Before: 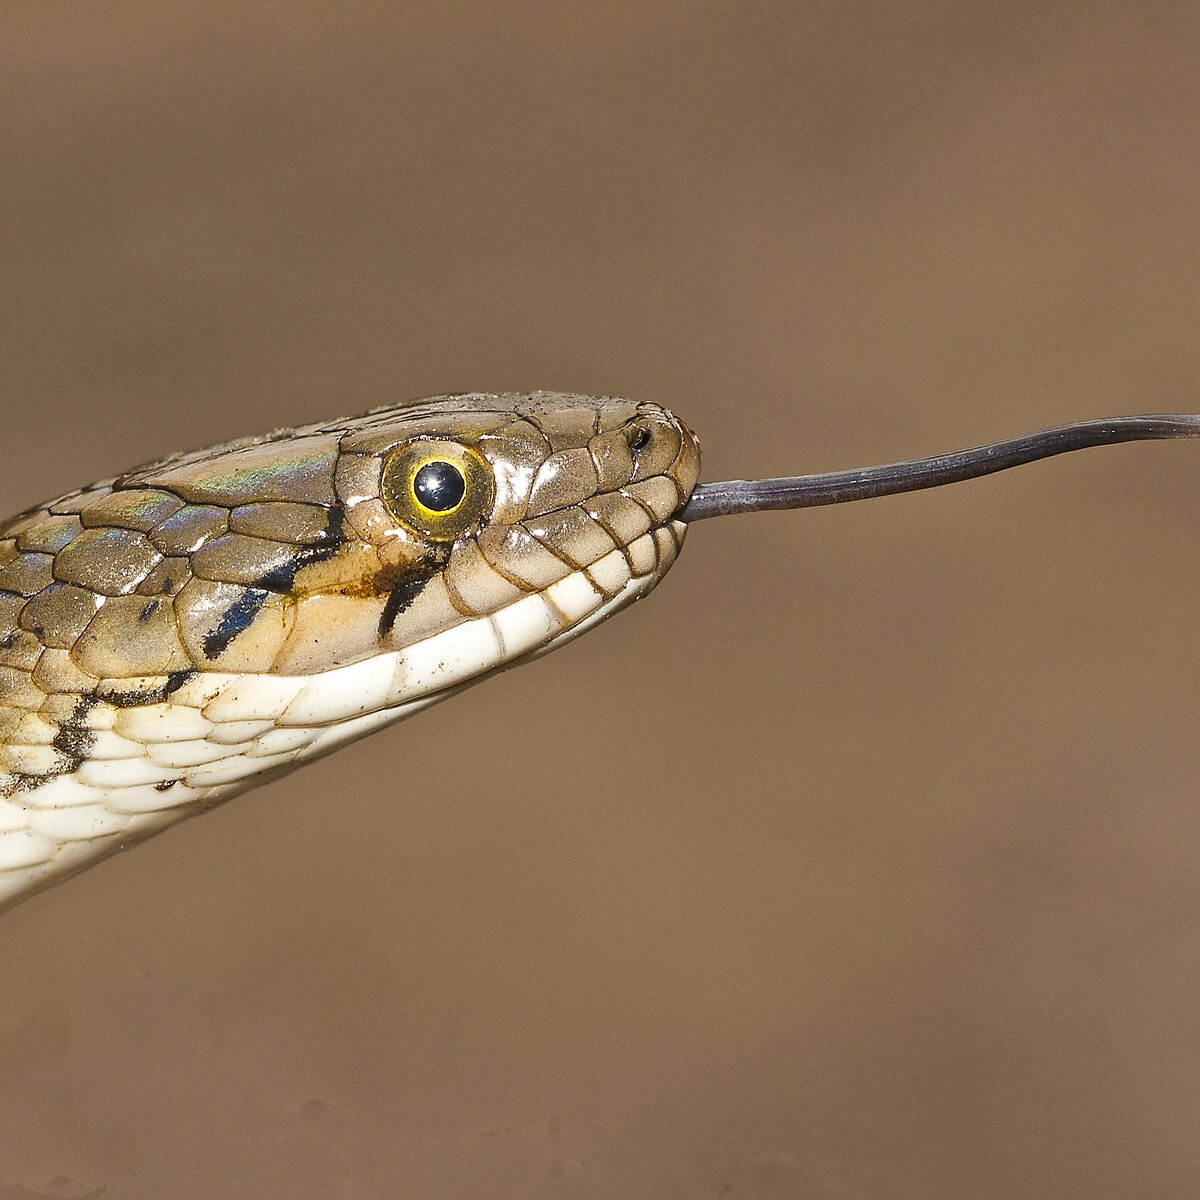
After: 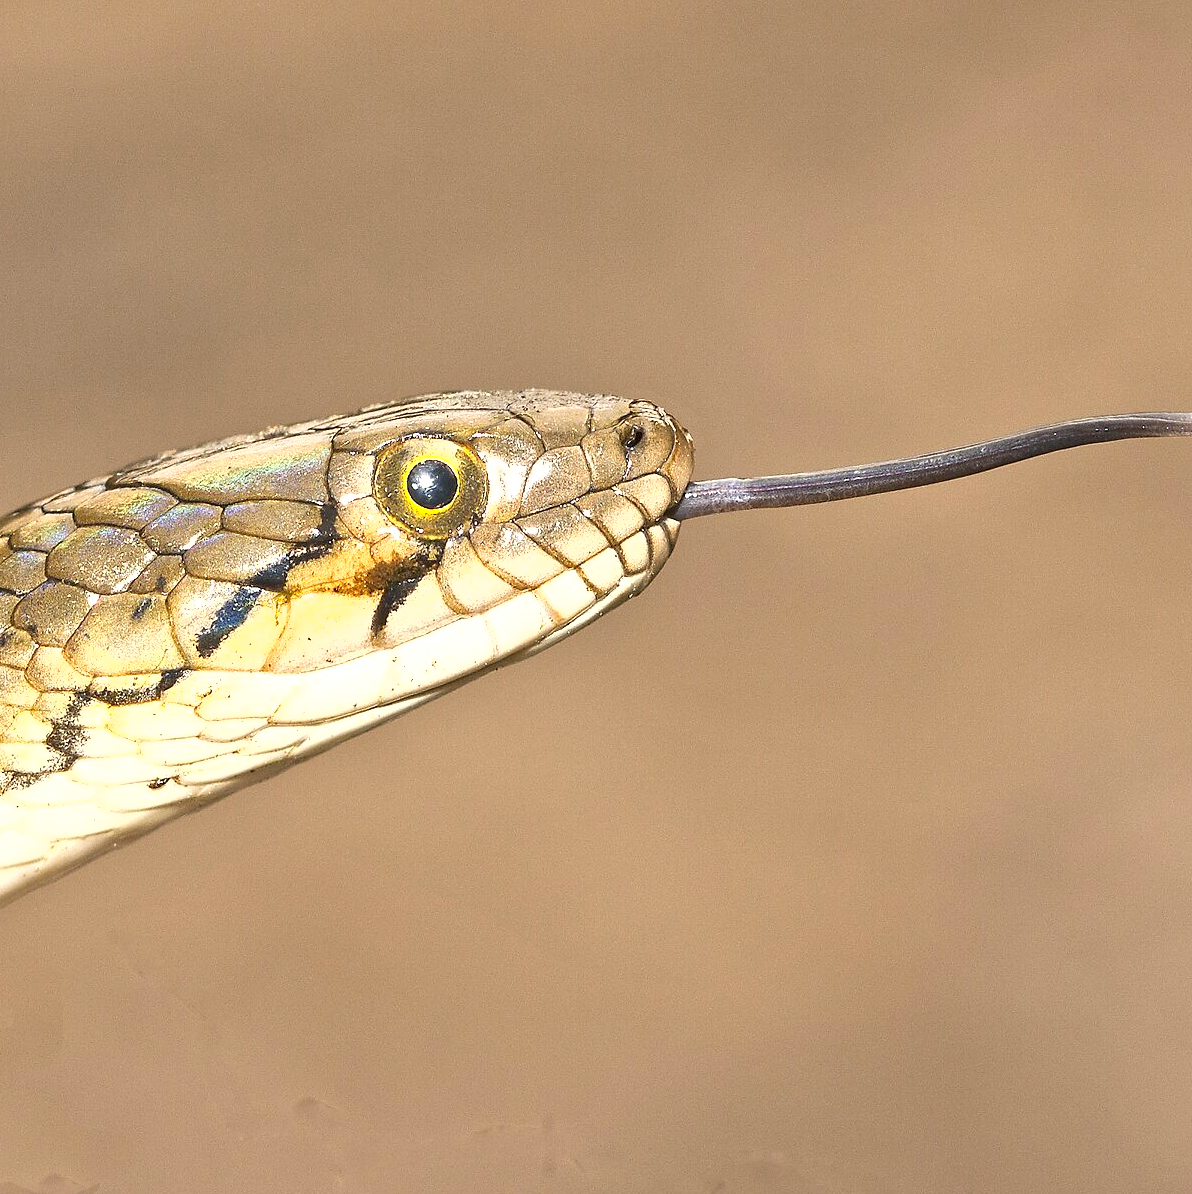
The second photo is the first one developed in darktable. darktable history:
exposure: black level correction 0.001, exposure 1.05 EV, compensate exposure bias true, compensate highlight preservation false
crop and rotate: left 0.614%, top 0.179%, bottom 0.309%
fill light: on, module defaults
